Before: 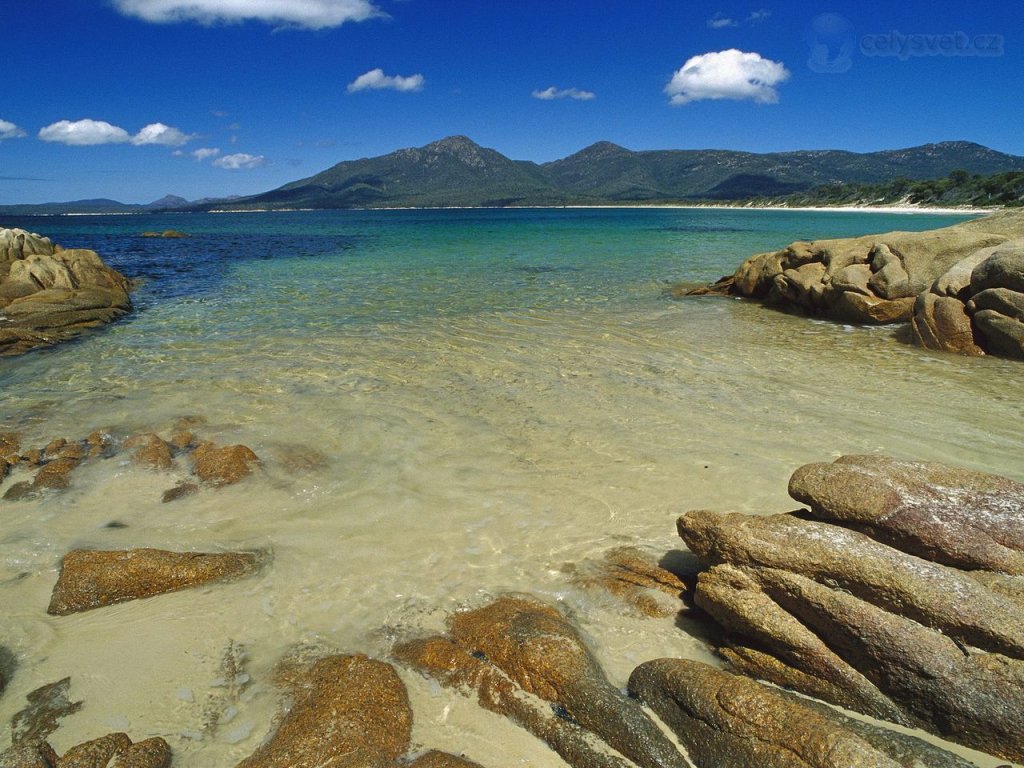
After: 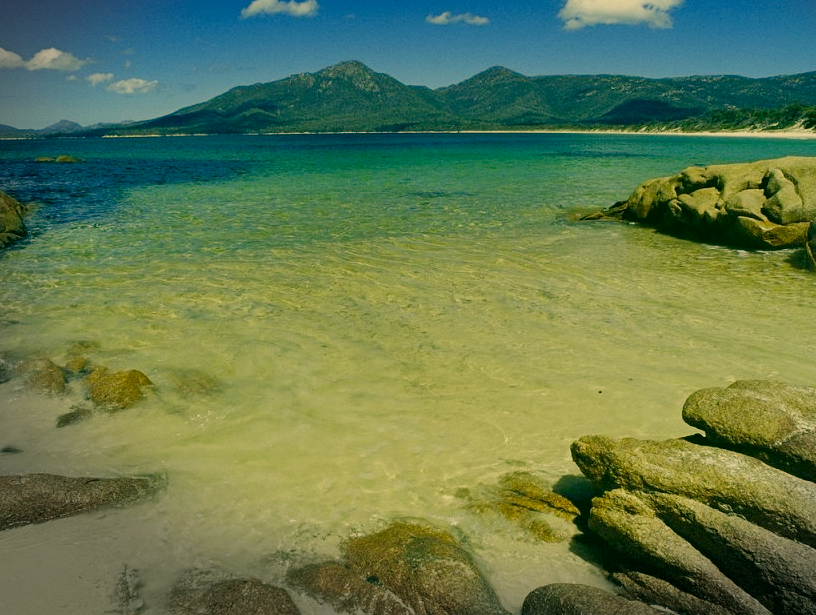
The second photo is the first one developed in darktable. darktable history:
vignetting: fall-off start 99.72%, center (0.216, -0.24), width/height ratio 1.32, dithering 8-bit output
crop and rotate: left 10.368%, top 9.867%, right 9.937%, bottom 10.049%
color correction: highlights a* 5.69, highlights b* 33.33, shadows a* -25.64, shadows b* 3.81
filmic rgb: black relative exposure -16 EV, white relative exposure 6.13 EV, hardness 5.24, preserve chrominance no, color science v4 (2020), contrast in shadows soft
